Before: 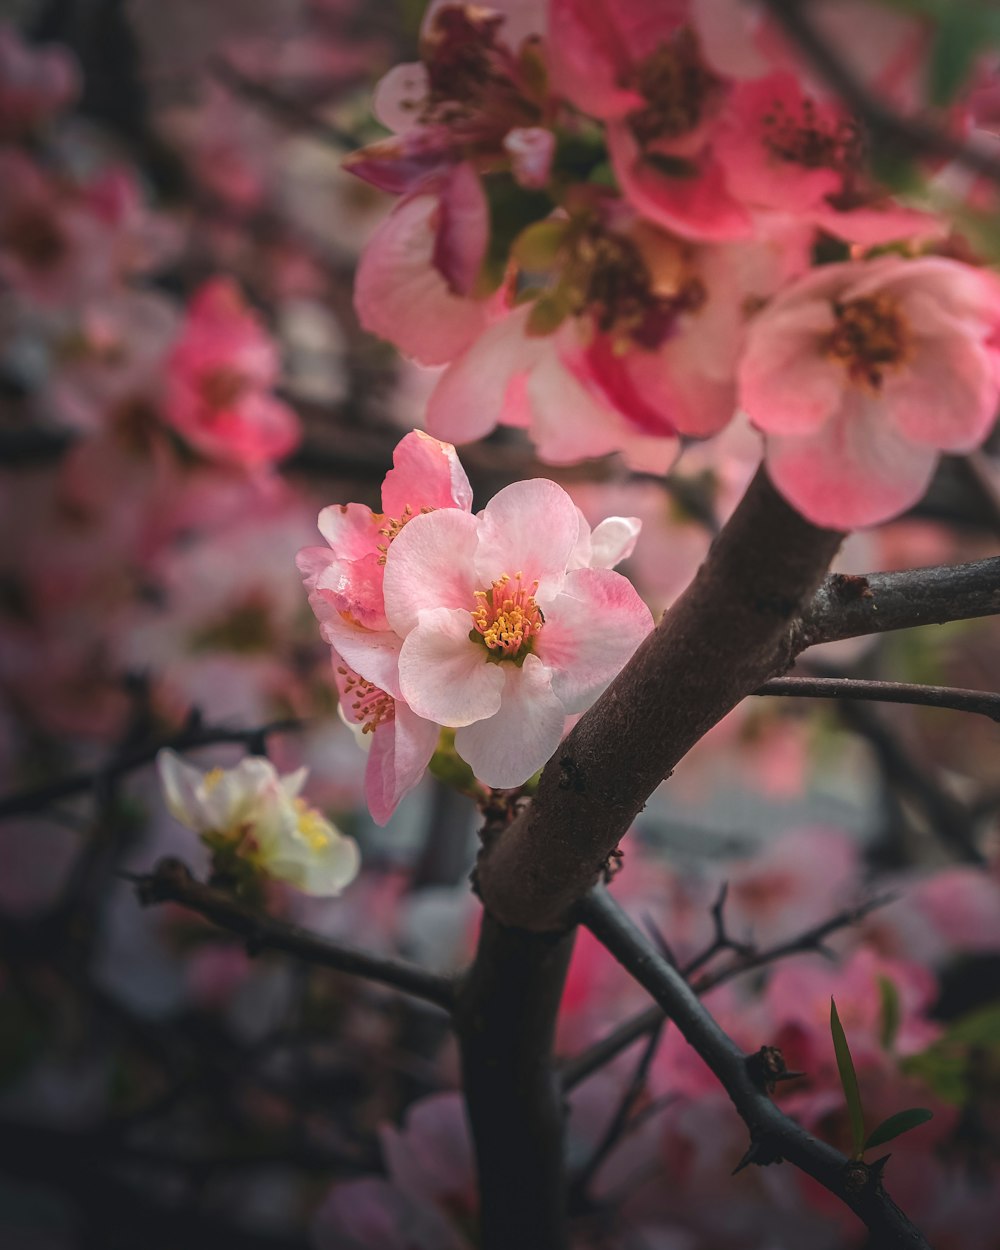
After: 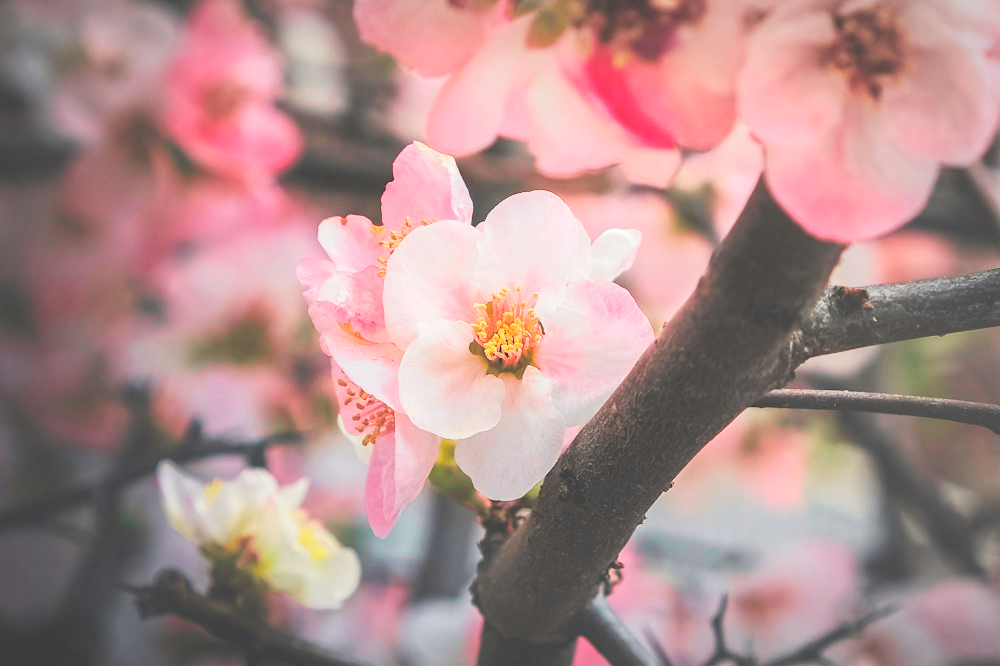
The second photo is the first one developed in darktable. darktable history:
tone equalizer: -8 EV -0.784 EV, -7 EV -0.689 EV, -6 EV -0.57 EV, -5 EV -0.41 EV, -3 EV 0.401 EV, -2 EV 0.6 EV, -1 EV 0.696 EV, +0 EV 0.742 EV
base curve: curves: ch0 [(0, 0) (0.688, 0.865) (1, 1)], fusion 1, preserve colors none
tone curve: curves: ch0 [(0, 0.036) (0.053, 0.068) (0.211, 0.217) (0.519, 0.513) (0.847, 0.82) (0.991, 0.914)]; ch1 [(0, 0) (0.276, 0.206) (0.412, 0.353) (0.482, 0.475) (0.495, 0.5) (0.509, 0.502) (0.563, 0.57) (0.667, 0.672) (0.788, 0.809) (1, 1)]; ch2 [(0, 0) (0.438, 0.456) (0.473, 0.47) (0.503, 0.503) (0.523, 0.528) (0.562, 0.571) (0.612, 0.61) (0.679, 0.72) (1, 1)], color space Lab, independent channels, preserve colors none
exposure: black level correction -0.021, exposure -0.033 EV, compensate highlight preservation false
shadows and highlights: radius 125.63, shadows 21.22, highlights -21.95, low approximation 0.01
crop and rotate: top 23.086%, bottom 23.585%
vignetting: brightness -0.284, automatic ratio true, unbound false
